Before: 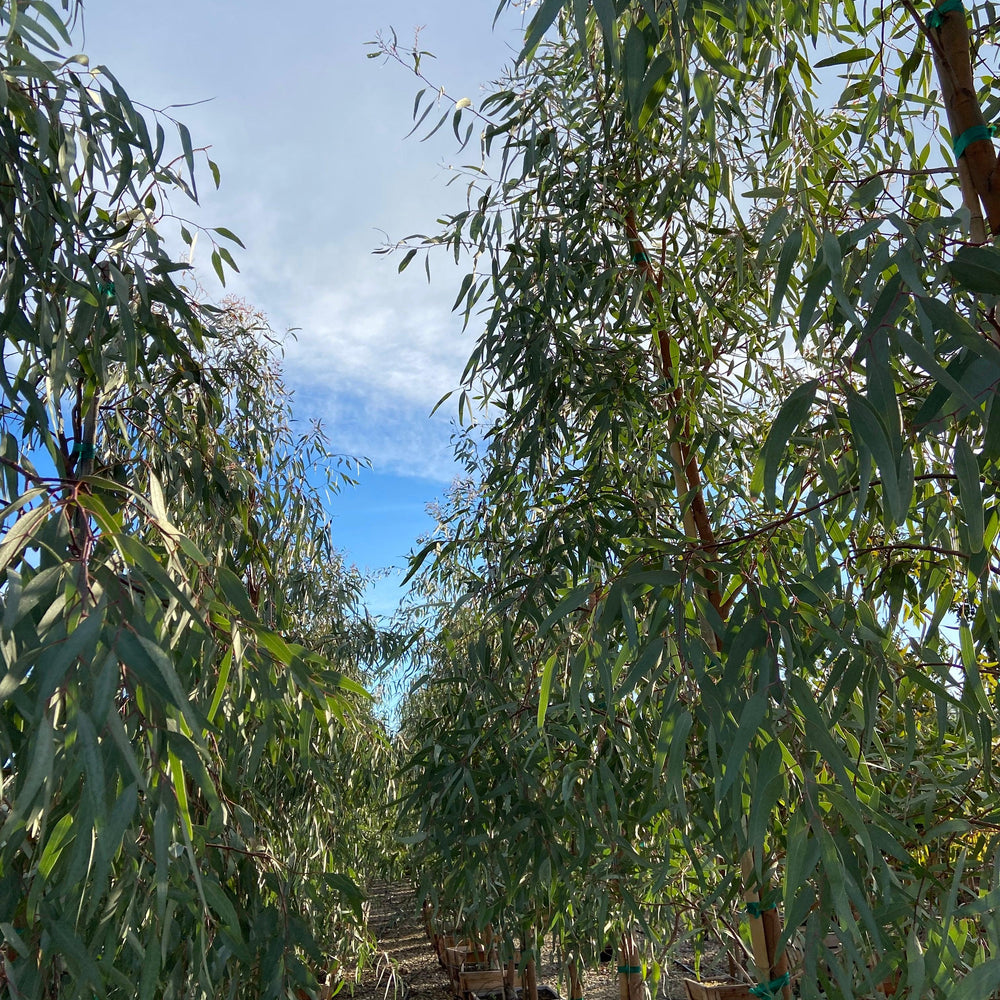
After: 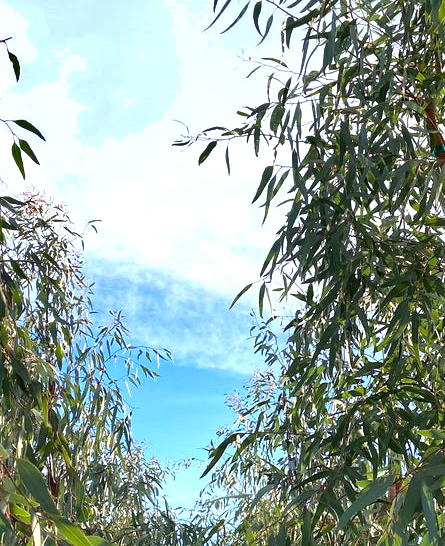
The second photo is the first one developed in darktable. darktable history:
exposure: black level correction 0, exposure 0.704 EV, compensate highlight preservation false
shadows and highlights: highlights color adjustment 73.62%, soften with gaussian
crop: left 20.042%, top 10.819%, right 35.412%, bottom 34.497%
